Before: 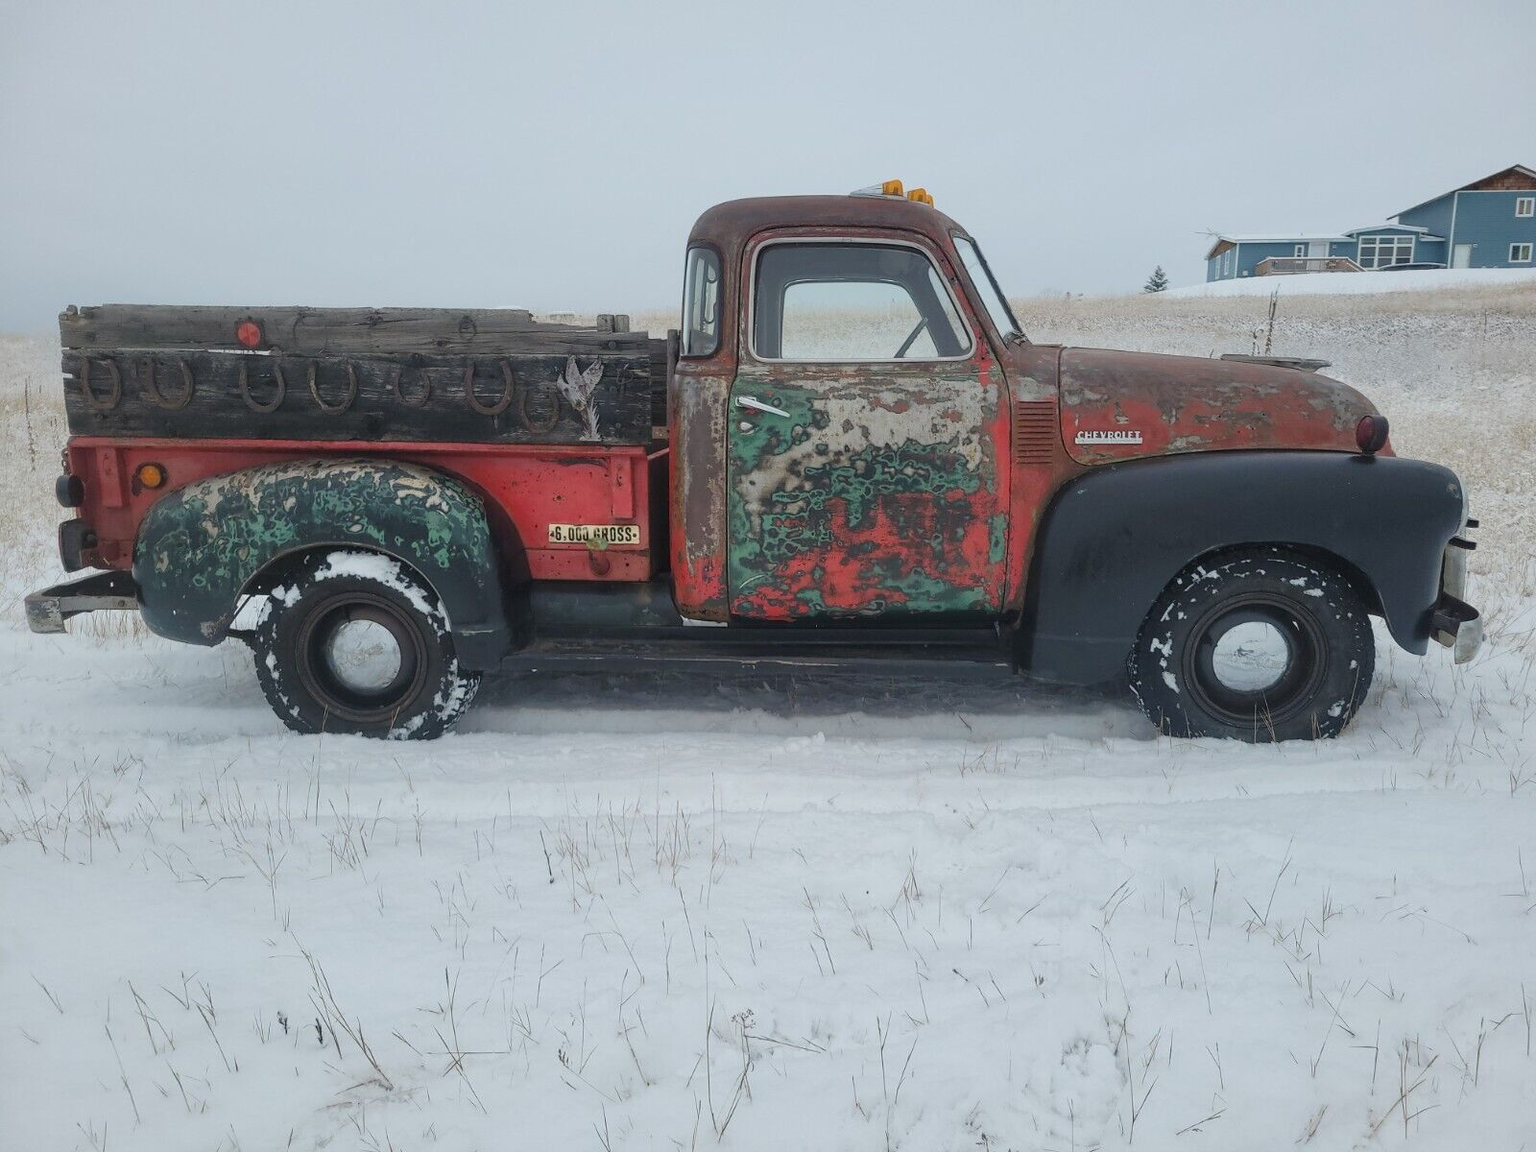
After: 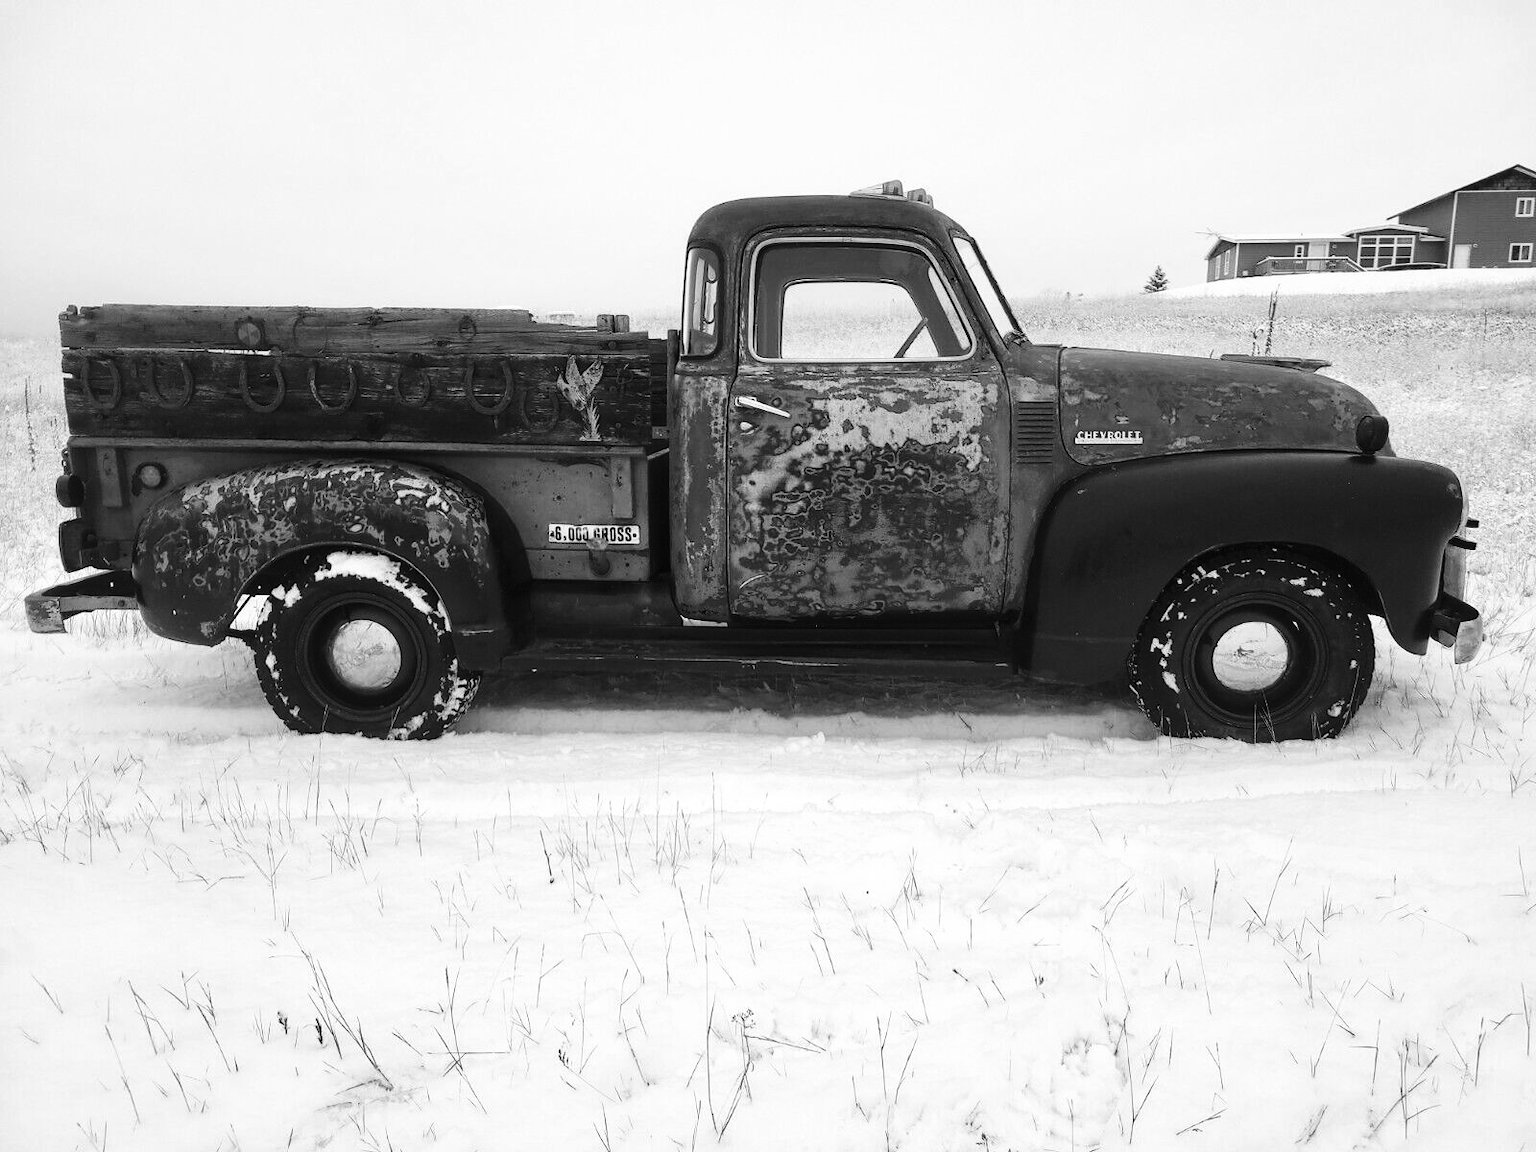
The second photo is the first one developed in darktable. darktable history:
velvia: strength 8.96%
color zones: curves: ch1 [(0, -0.014) (0.143, -0.013) (0.286, -0.013) (0.429, -0.016) (0.571, -0.019) (0.714, -0.015) (0.857, 0.002) (1, -0.014)]
color balance rgb: power › chroma 1.007%, power › hue 257.32°, linear chroma grading › global chroma 14.559%, perceptual saturation grading › global saturation 1.041%, perceptual saturation grading › highlights -3.095%, perceptual saturation grading › mid-tones 3.814%, perceptual saturation grading › shadows 8.764%, global vibrance 11.14%
exposure: black level correction 0, exposure 0.695 EV, compensate highlight preservation false
contrast brightness saturation: contrast 0.188, brightness -0.231, saturation 0.113
